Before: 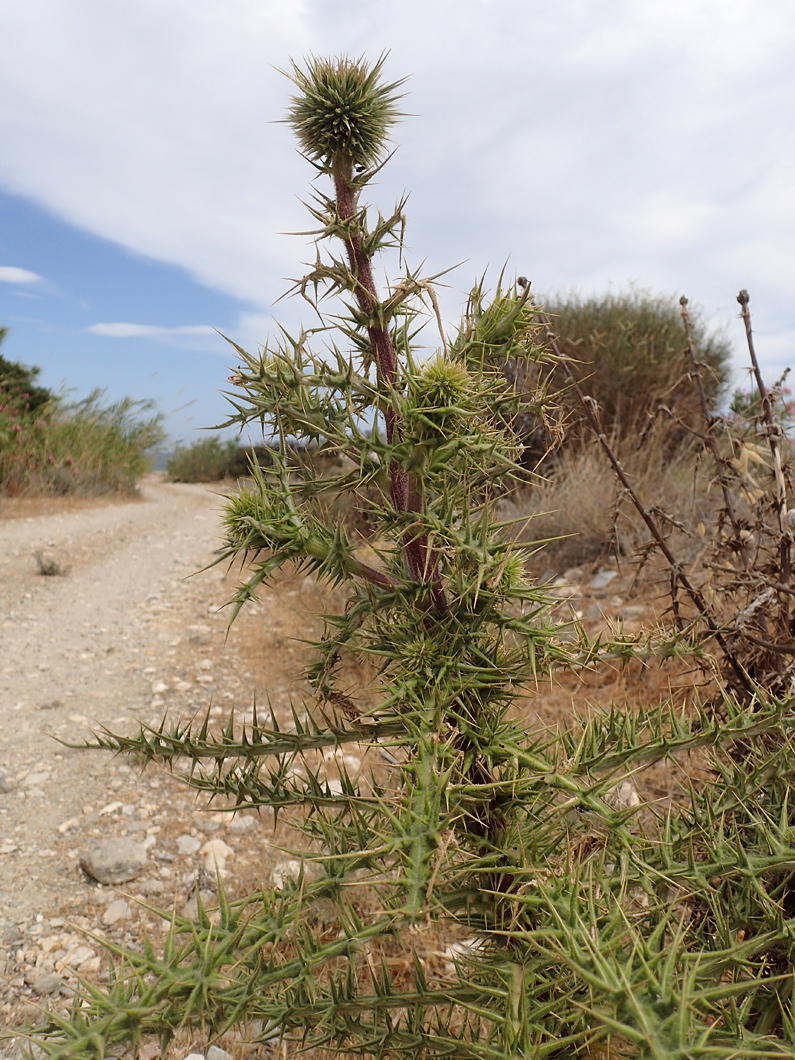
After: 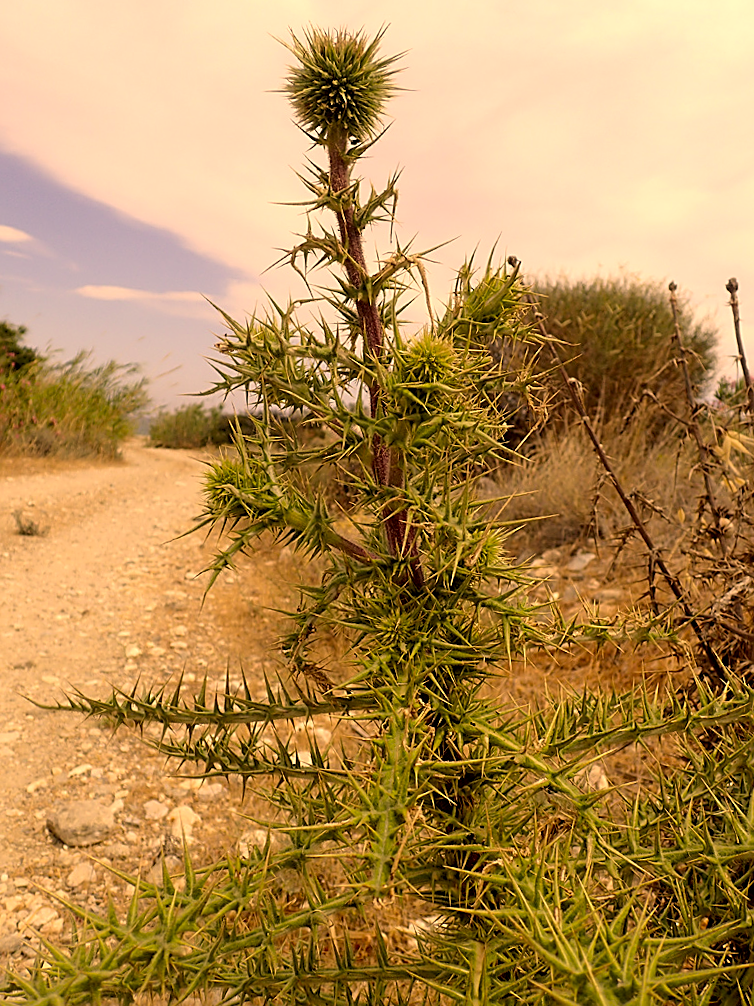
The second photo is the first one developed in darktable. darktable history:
color correction: highlights a* 17.93, highlights b* 35.27, shadows a* 1, shadows b* 5.84, saturation 1.01
crop and rotate: angle -2.31°
sharpen: on, module defaults
tone equalizer: -8 EV -0.56 EV, edges refinement/feathering 500, mask exposure compensation -1.57 EV, preserve details no
exposure: black level correction 0.007, exposure 0.158 EV, compensate exposure bias true, compensate highlight preservation false
